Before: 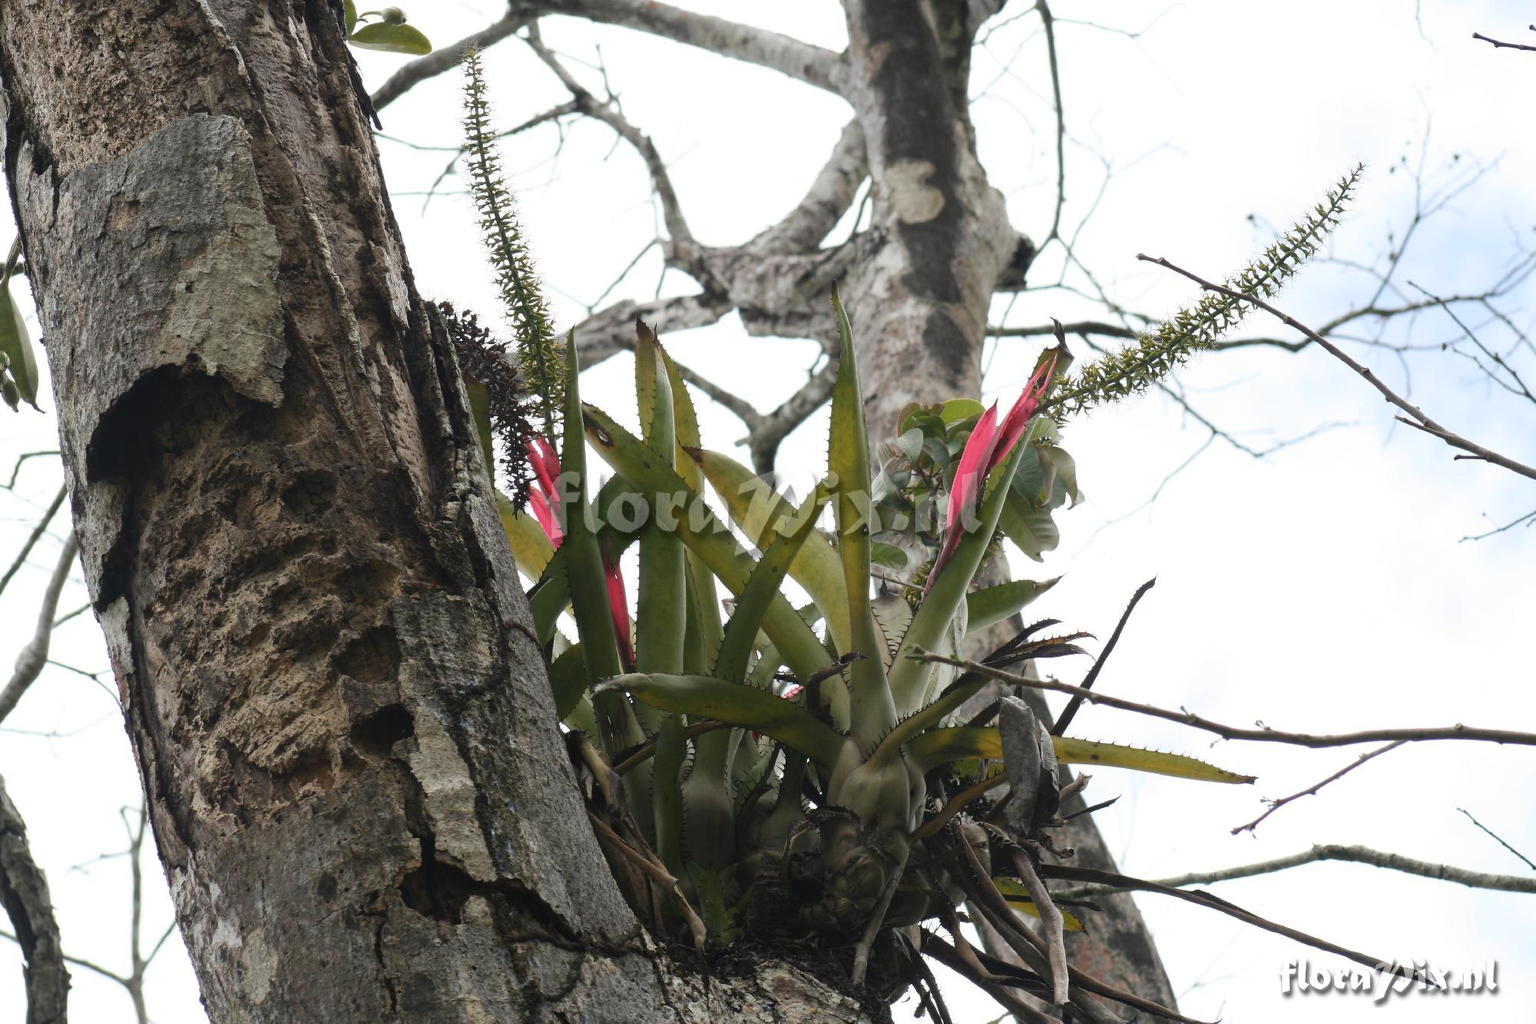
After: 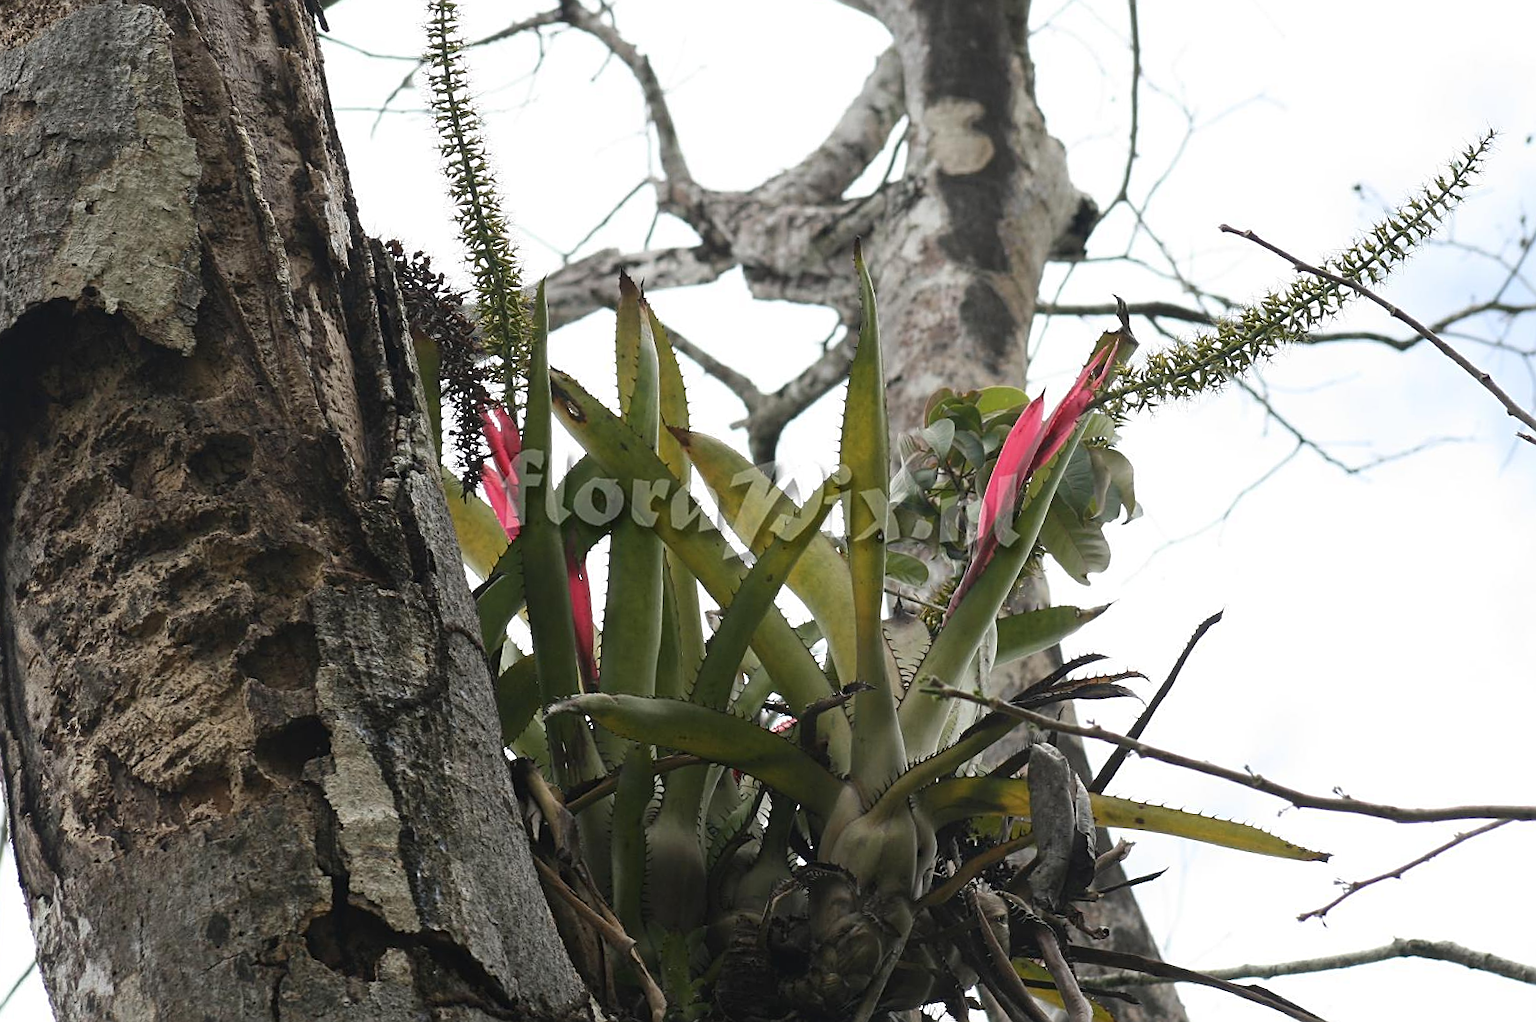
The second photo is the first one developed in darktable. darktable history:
sharpen: on, module defaults
crop and rotate: angle -2.88°, left 5.116%, top 5.205%, right 4.72%, bottom 4.744%
